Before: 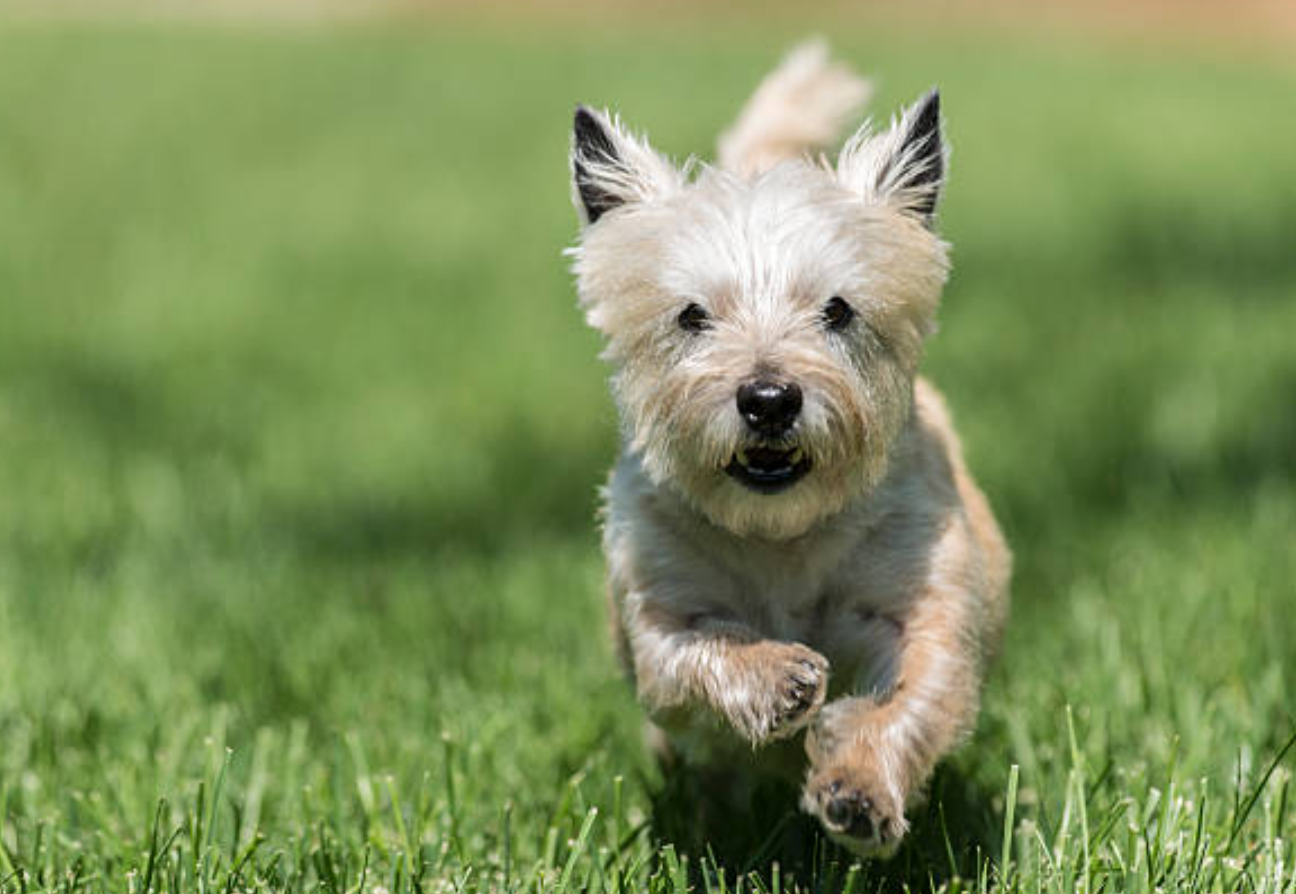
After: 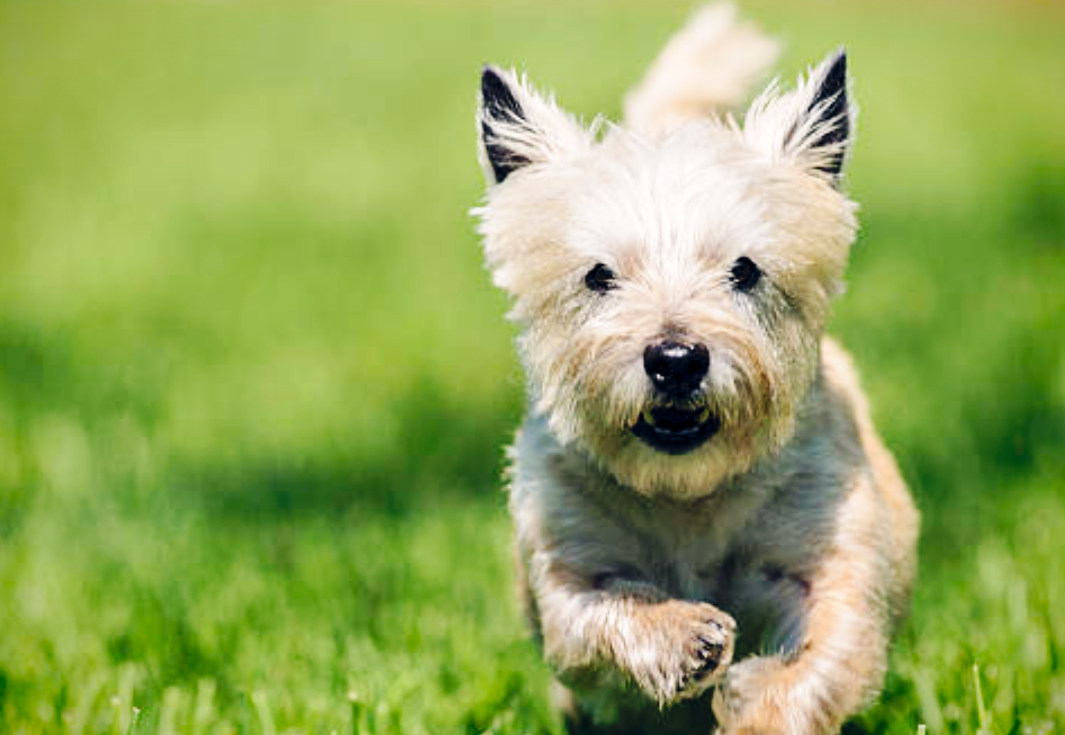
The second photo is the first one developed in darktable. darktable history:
crop and rotate: left 7.196%, top 4.574%, right 10.605%, bottom 13.178%
color balance rgb: shadows lift › hue 87.51°, highlights gain › chroma 1.35%, highlights gain › hue 55.1°, global offset › chroma 0.13%, global offset › hue 253.66°, perceptual saturation grading › global saturation 16.38%
vignetting: fall-off start 88.53%, fall-off radius 44.2%, saturation 0.376, width/height ratio 1.161
base curve: curves: ch0 [(0, 0) (0.036, 0.025) (0.121, 0.166) (0.206, 0.329) (0.605, 0.79) (1, 1)], preserve colors none
